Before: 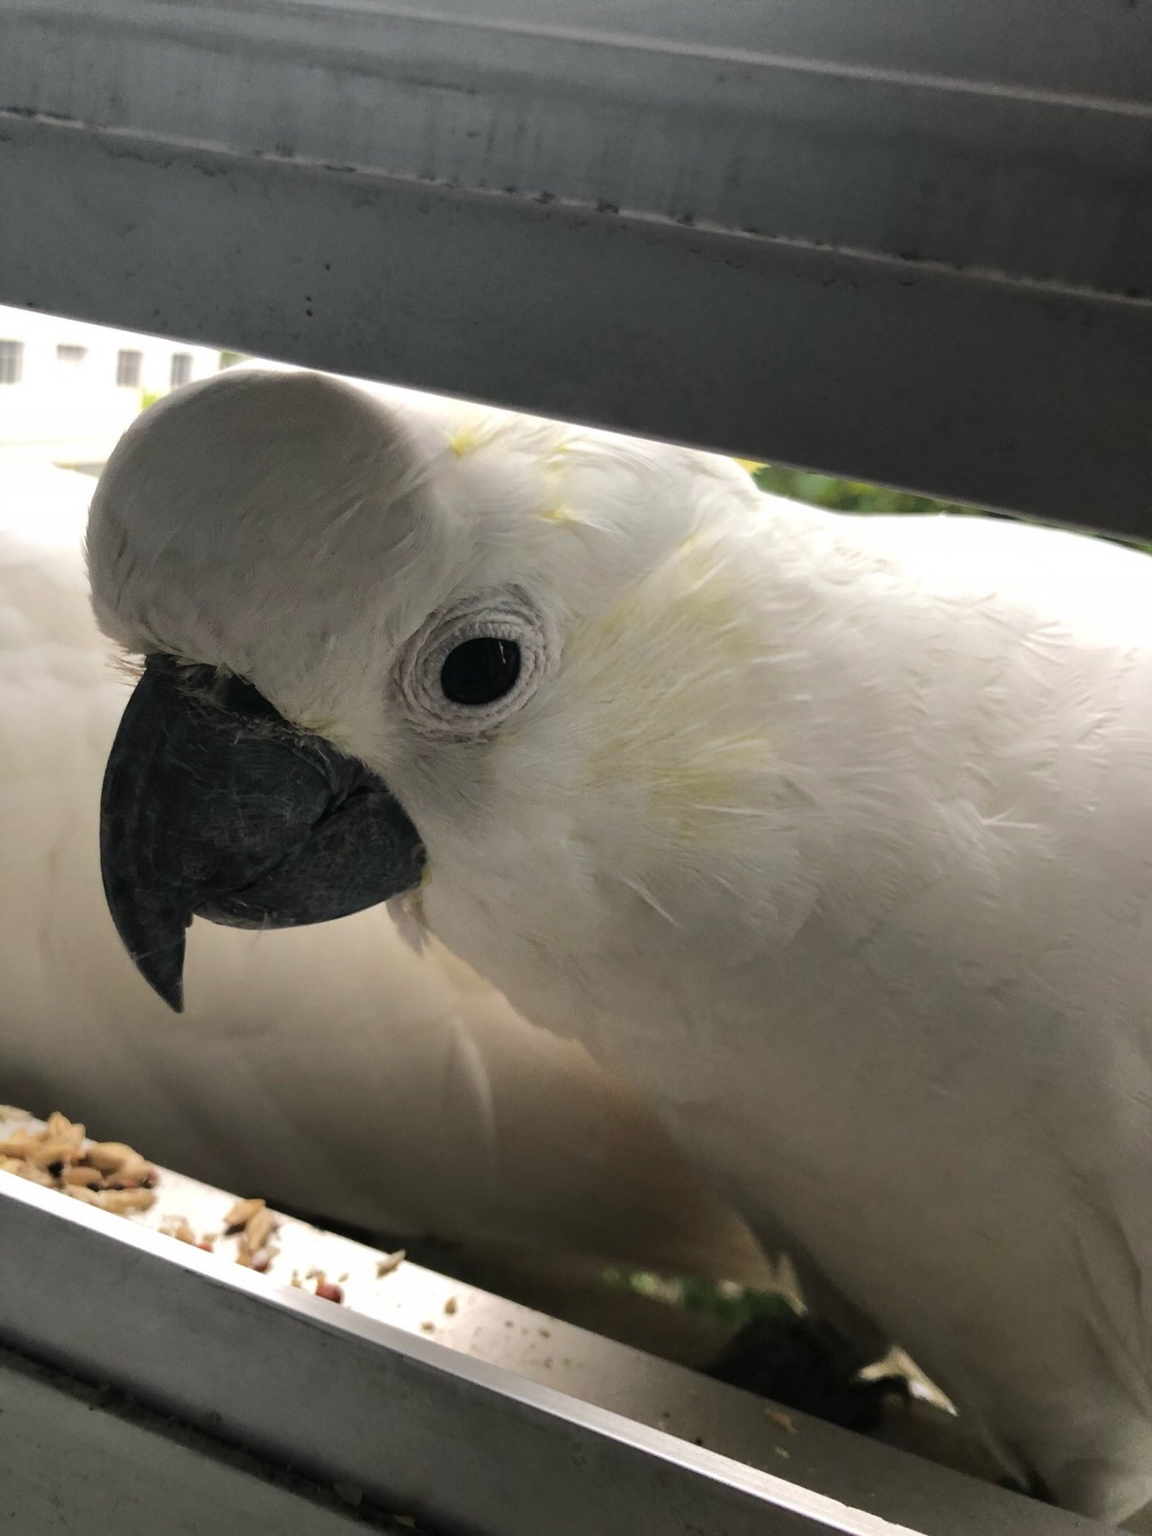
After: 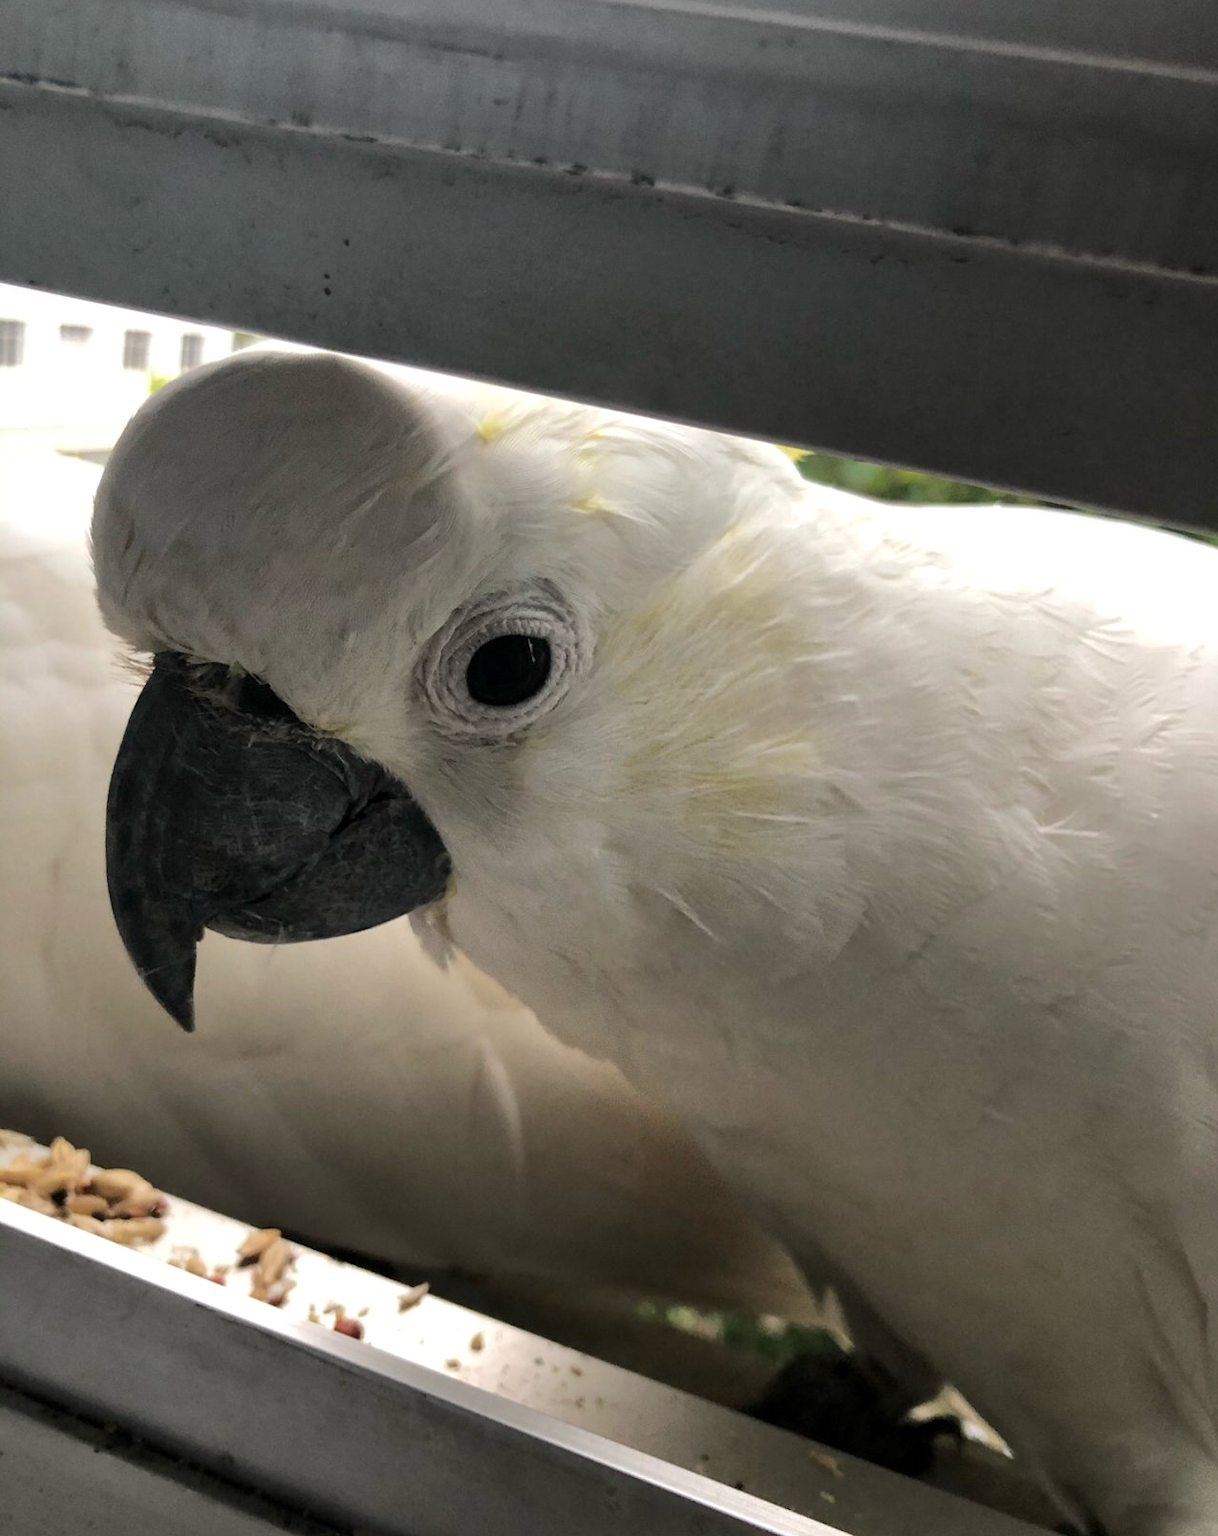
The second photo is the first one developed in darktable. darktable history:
crop and rotate: top 2.479%, bottom 3.018%
exposure: compensate highlight preservation false
local contrast: mode bilateral grid, contrast 20, coarseness 50, detail 130%, midtone range 0.2
